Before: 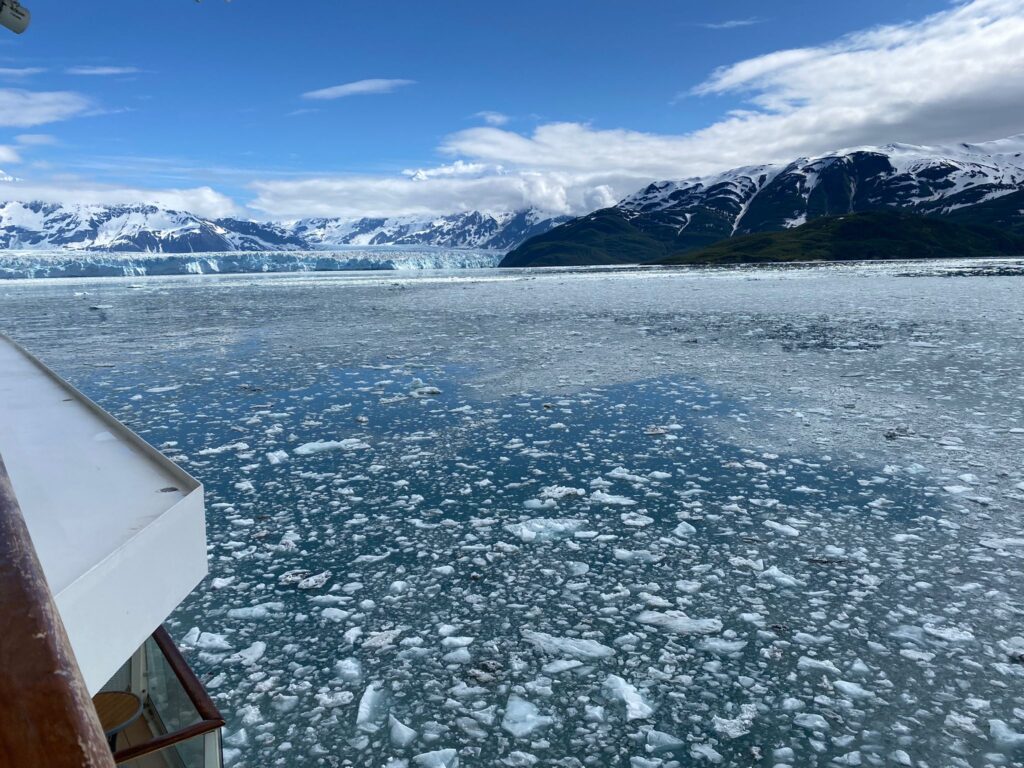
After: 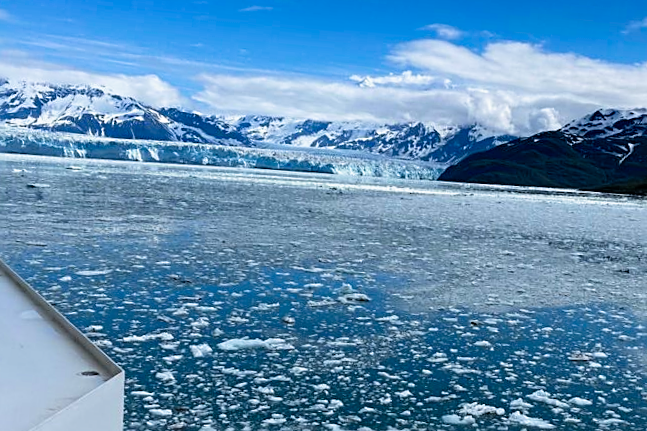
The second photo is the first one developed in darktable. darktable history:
crop and rotate: angle -4.99°, left 2.122%, top 6.945%, right 27.566%, bottom 30.519%
rgb curve: curves: ch0 [(0, 0) (0.136, 0.078) (0.262, 0.245) (0.414, 0.42) (1, 1)], compensate middle gray true, preserve colors basic power
sharpen: on, module defaults
filmic rgb: black relative exposure -12 EV, white relative exposure 2.8 EV, threshold 3 EV, target black luminance 0%, hardness 8.06, latitude 70.41%, contrast 1.14, highlights saturation mix 10%, shadows ↔ highlights balance -0.388%, color science v4 (2020), iterations of high-quality reconstruction 10, contrast in shadows soft, contrast in highlights soft, enable highlight reconstruction true
